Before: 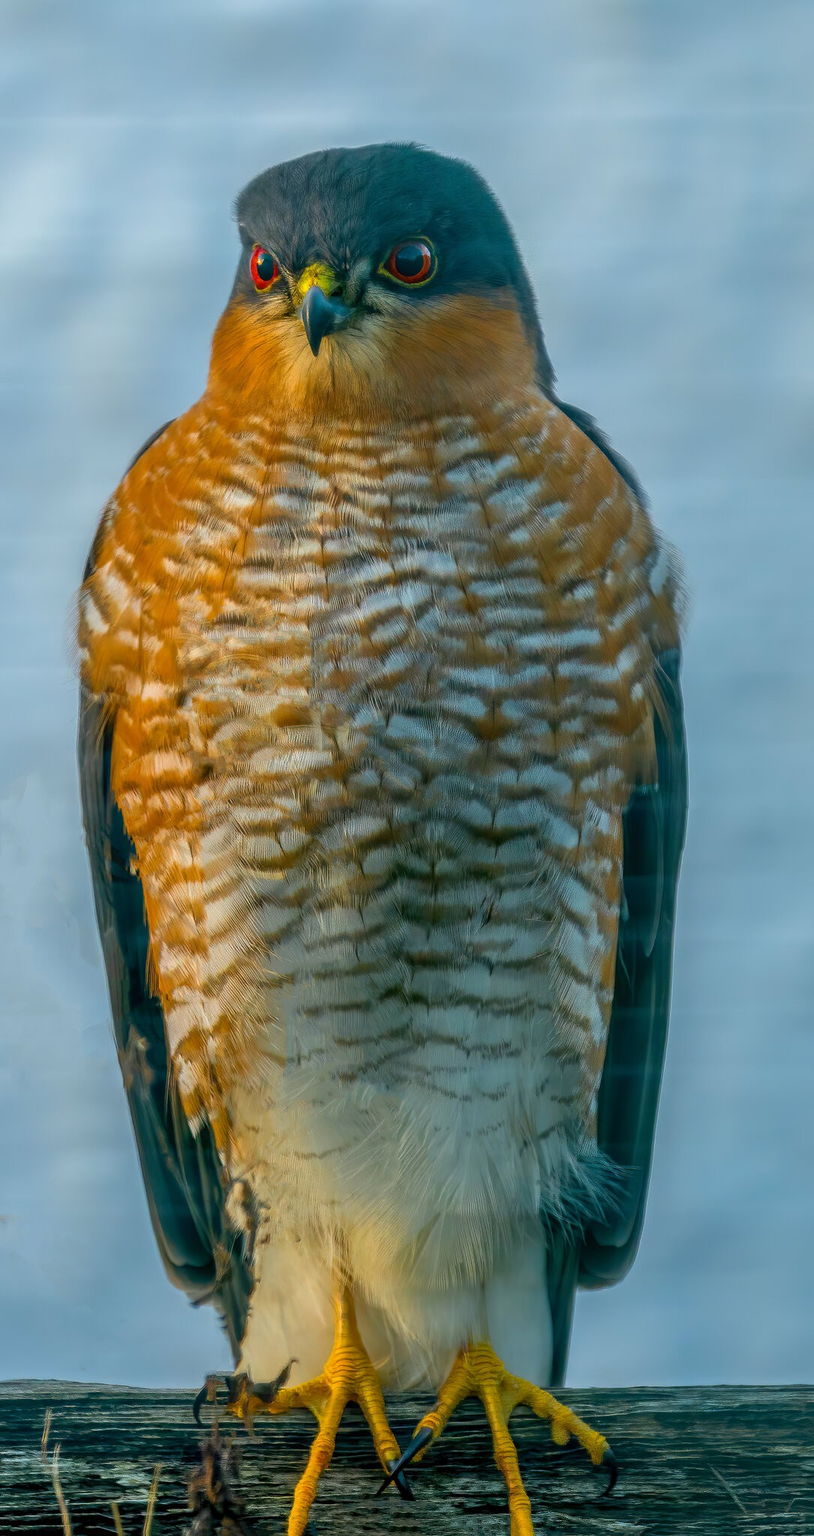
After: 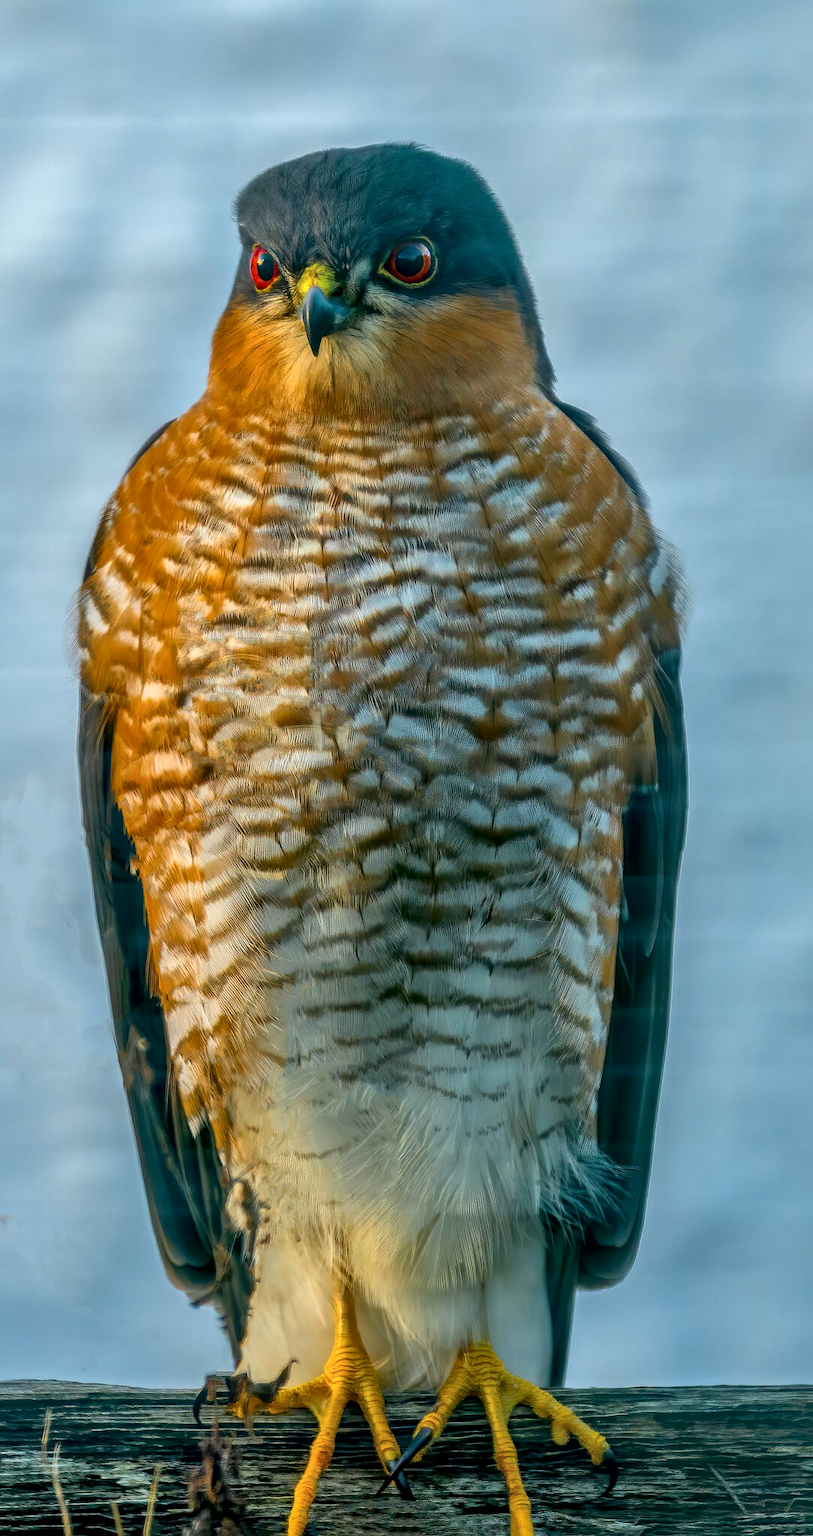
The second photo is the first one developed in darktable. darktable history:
exposure: exposure 0.124 EV, compensate highlight preservation false
local contrast: mode bilateral grid, contrast 19, coarseness 51, detail 160%, midtone range 0.2
